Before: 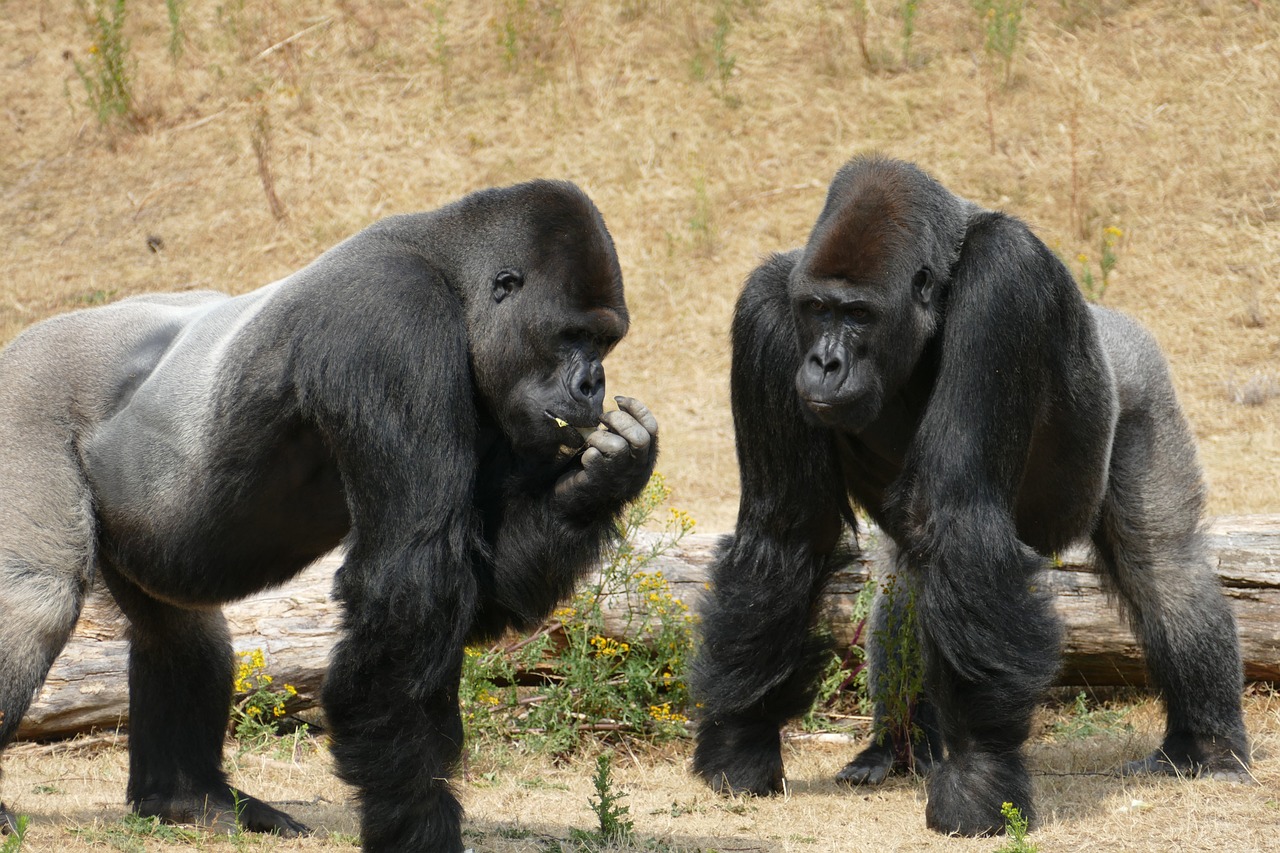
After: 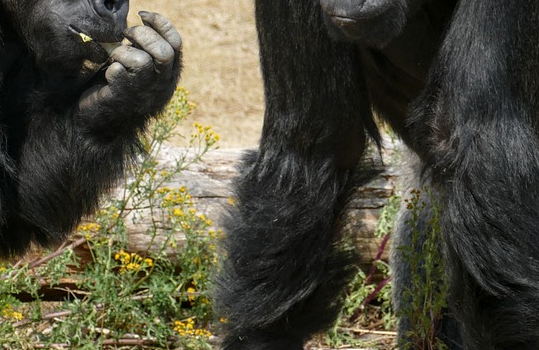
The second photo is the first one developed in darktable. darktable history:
crop: left 37.221%, top 45.169%, right 20.63%, bottom 13.777%
rotate and perspective: crop left 0, crop top 0
local contrast: on, module defaults
